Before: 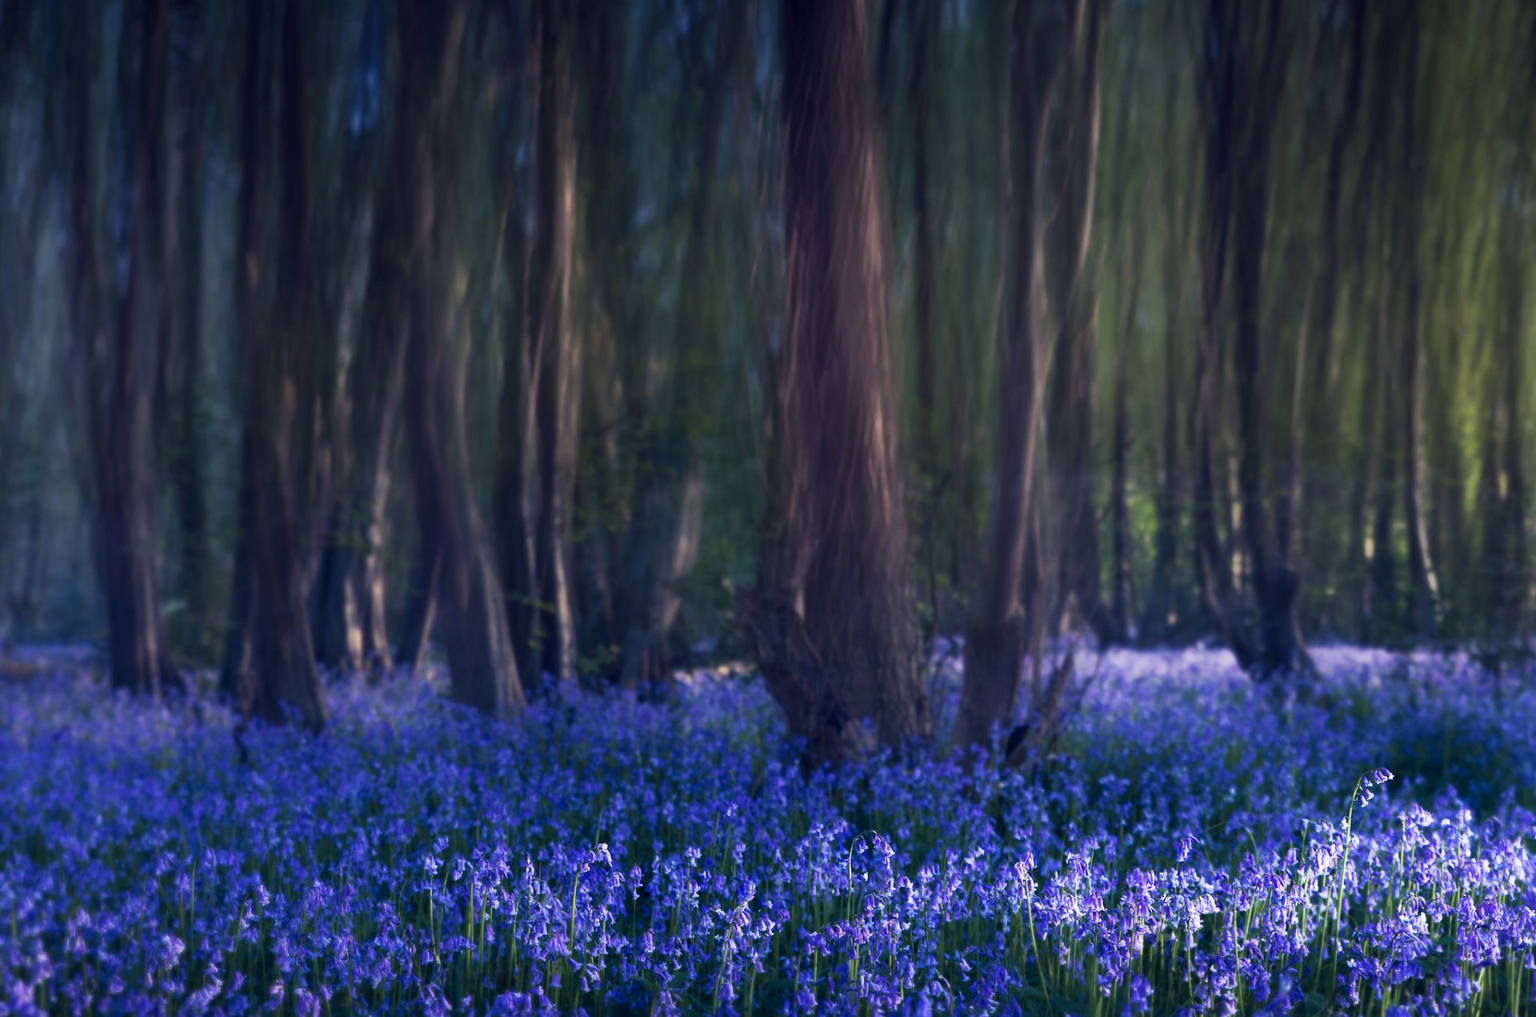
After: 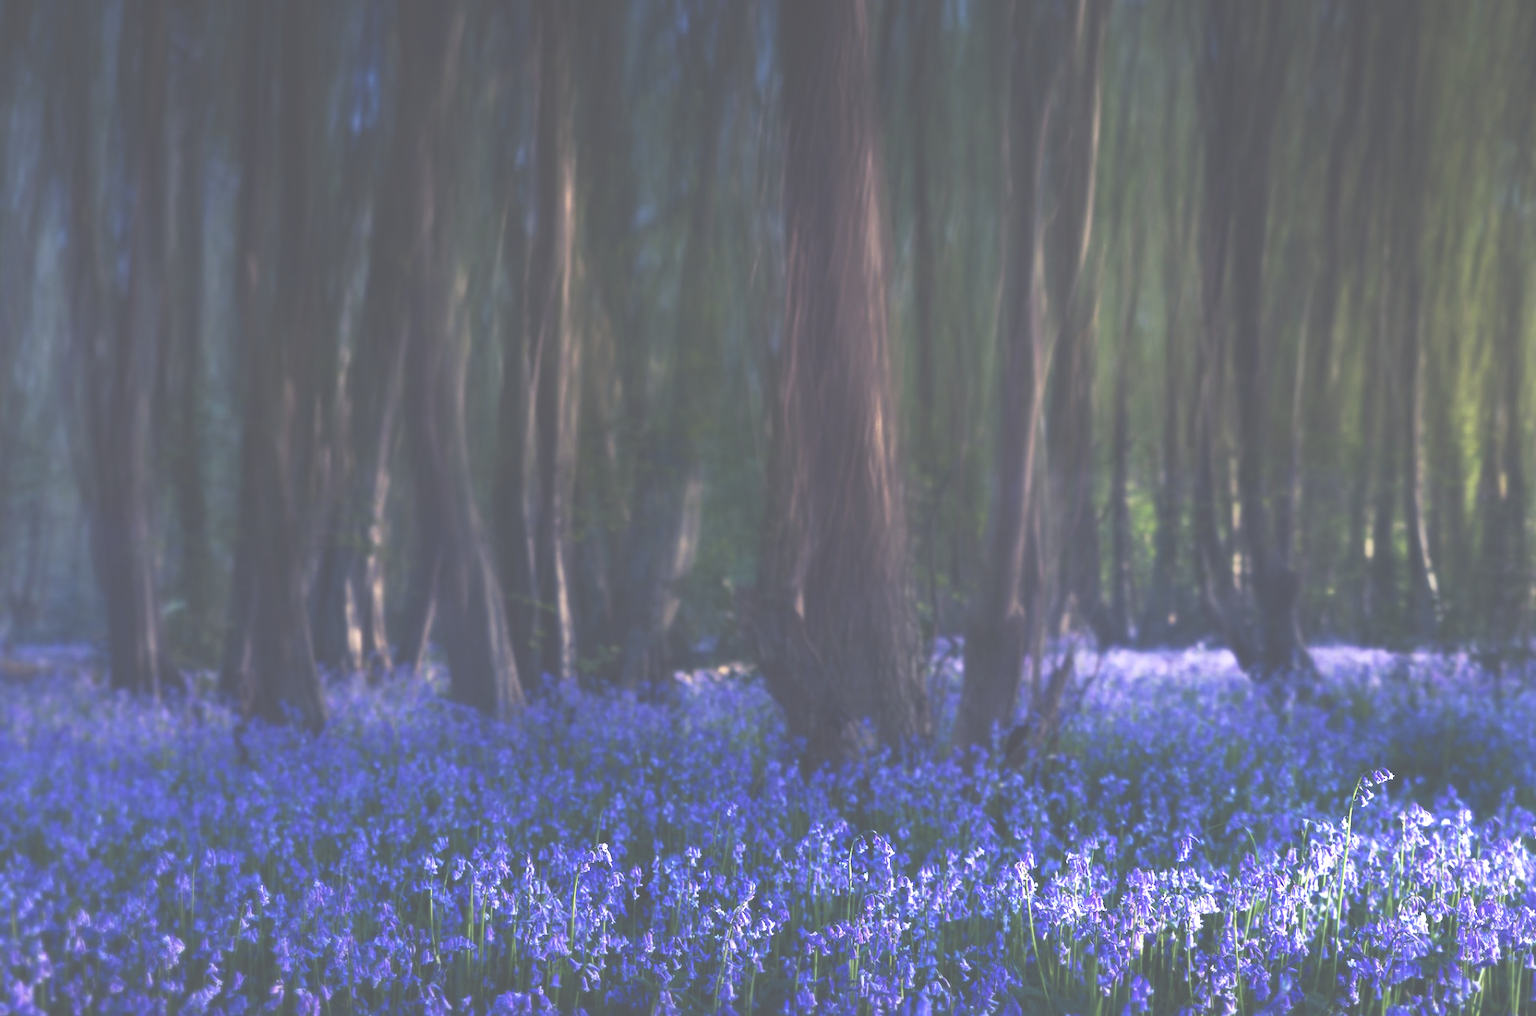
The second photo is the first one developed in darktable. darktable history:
exposure: black level correction -0.071, exposure 0.5 EV, compensate exposure bias true, compensate highlight preservation false
